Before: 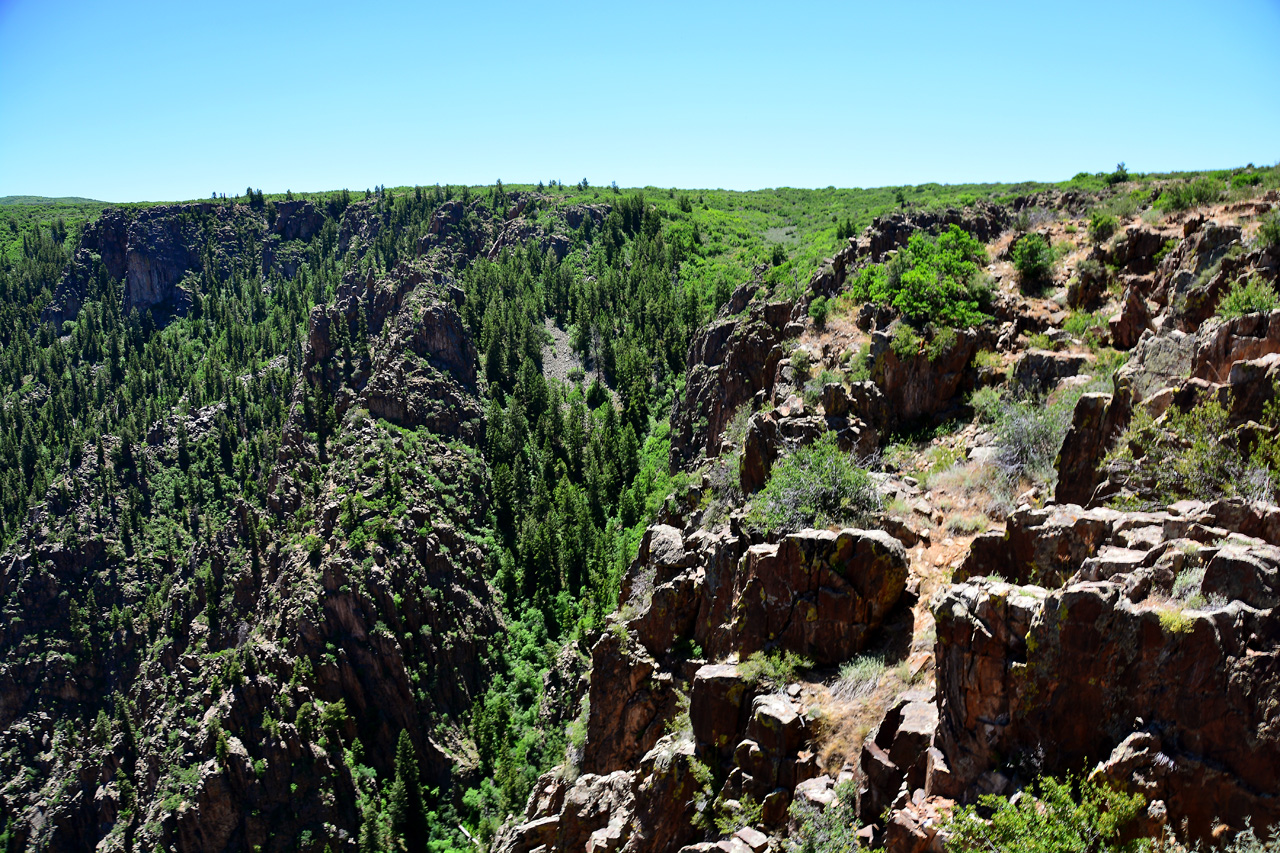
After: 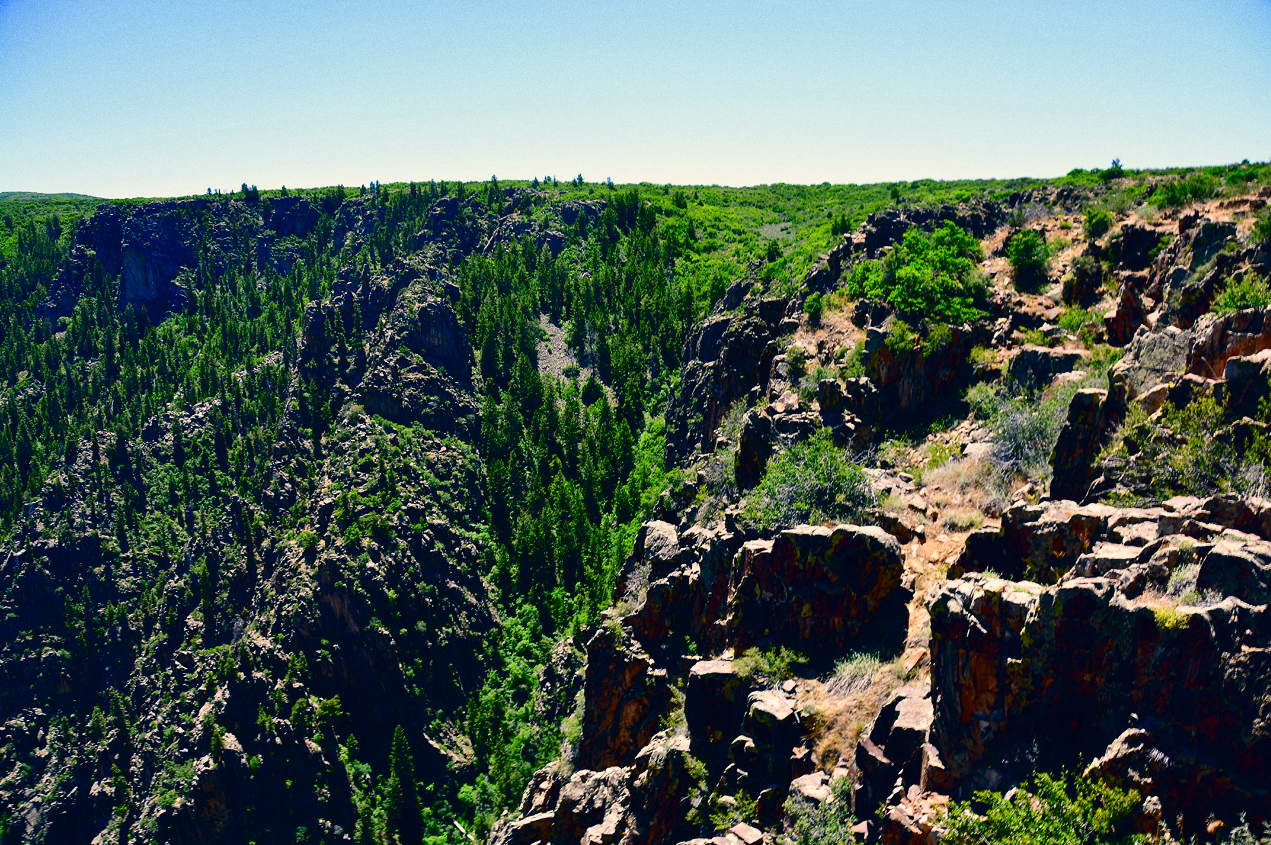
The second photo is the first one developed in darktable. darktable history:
grain: coarseness 0.09 ISO
contrast brightness saturation: contrast 0.12, brightness -0.12, saturation 0.2
color balance rgb: perceptual saturation grading › global saturation 20%, perceptual saturation grading › highlights -25%, perceptual saturation grading › shadows 50%, global vibrance -25%
crop: left 0.434%, top 0.485%, right 0.244%, bottom 0.386%
color correction: highlights a* 10.32, highlights b* 14.66, shadows a* -9.59, shadows b* -15.02
